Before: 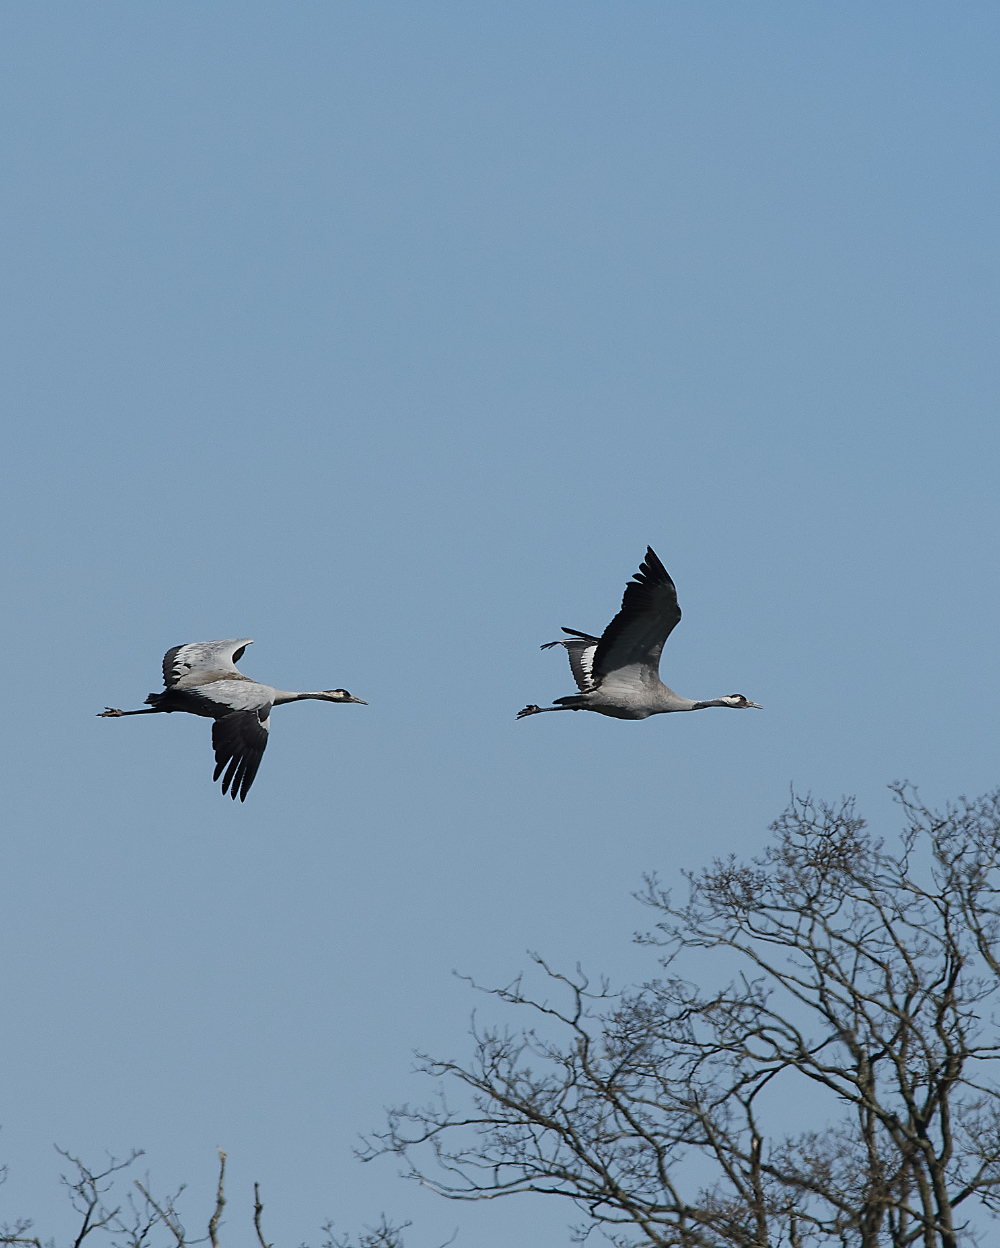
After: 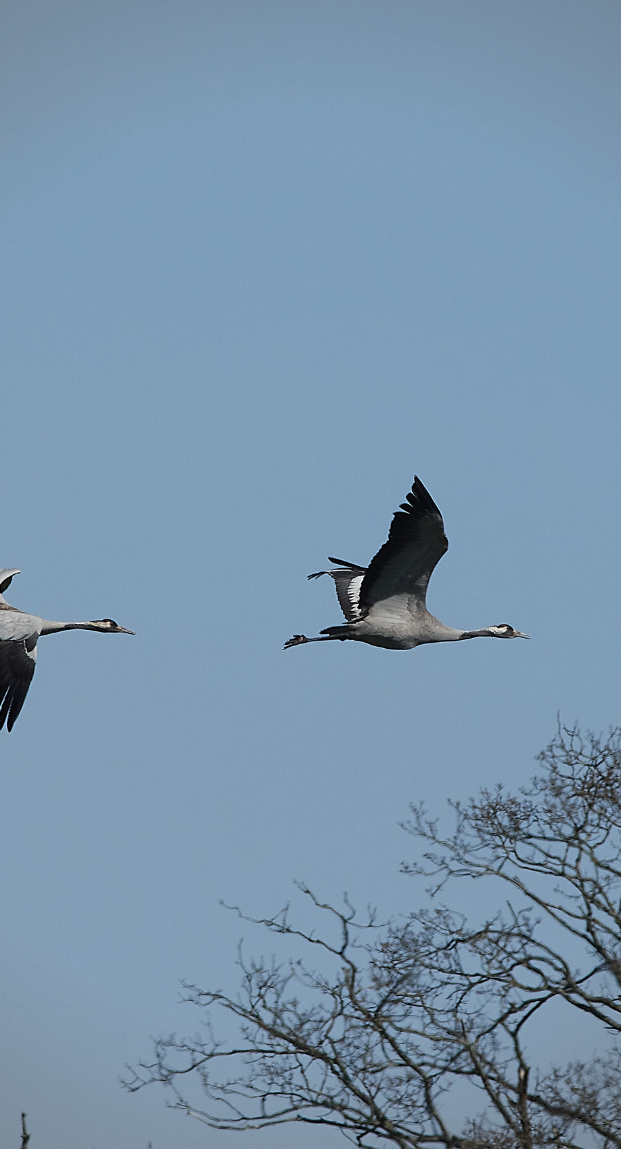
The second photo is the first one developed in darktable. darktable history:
vignetting: fall-off radius 61.25%, unbound false
crop and rotate: left 23.31%, top 5.644%, right 14.527%, bottom 2.288%
